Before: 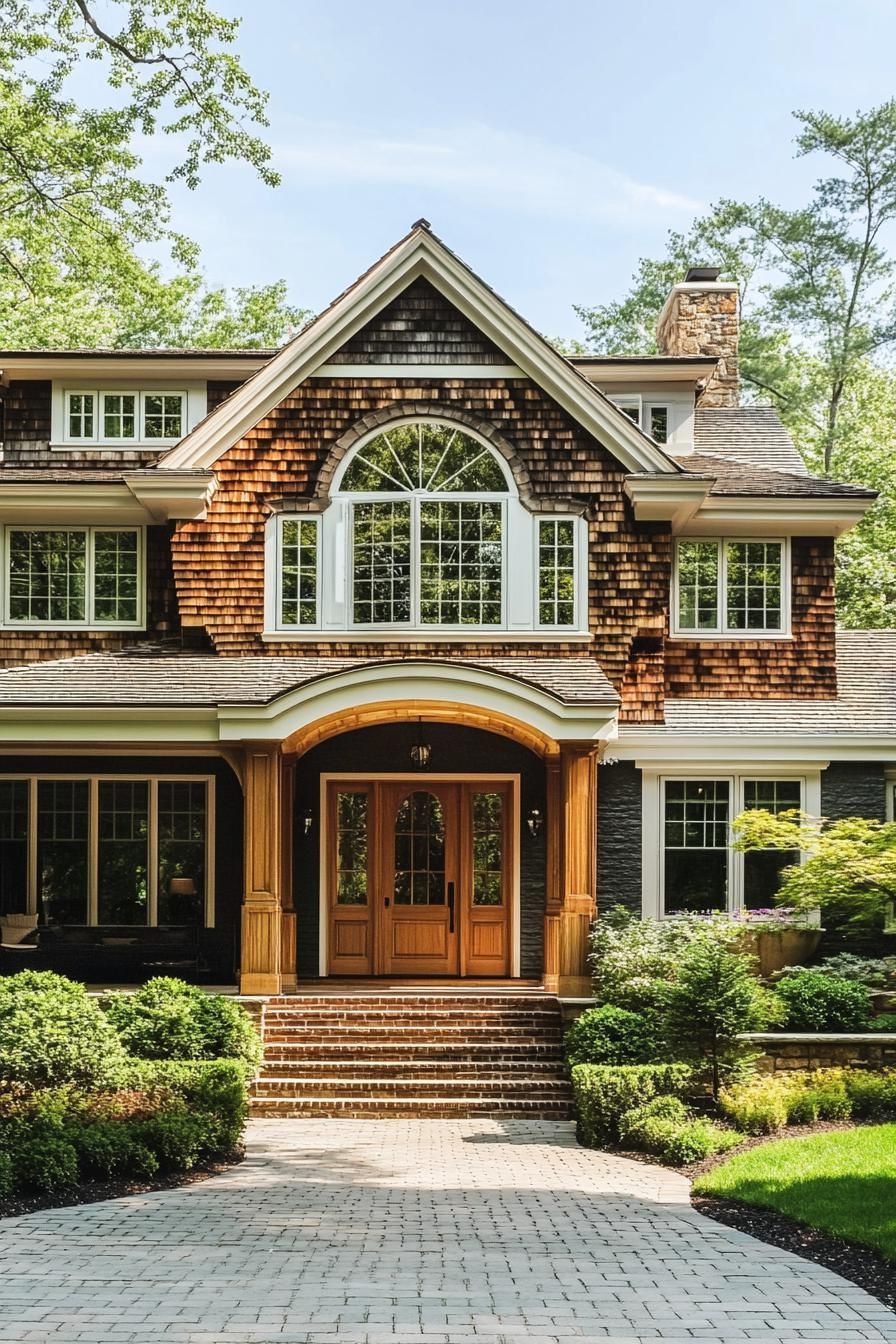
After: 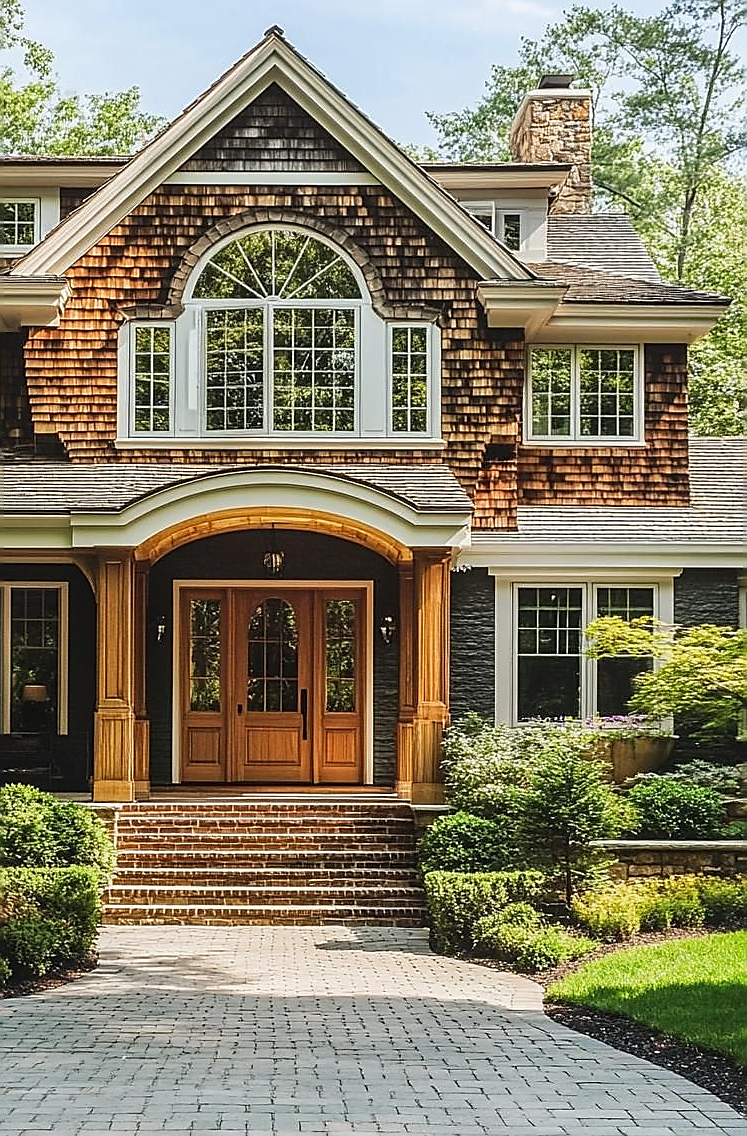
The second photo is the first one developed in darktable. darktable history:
sharpen: radius 1.412, amount 1.258, threshold 0.756
local contrast: detail 110%
crop: left 16.428%, top 14.423%
